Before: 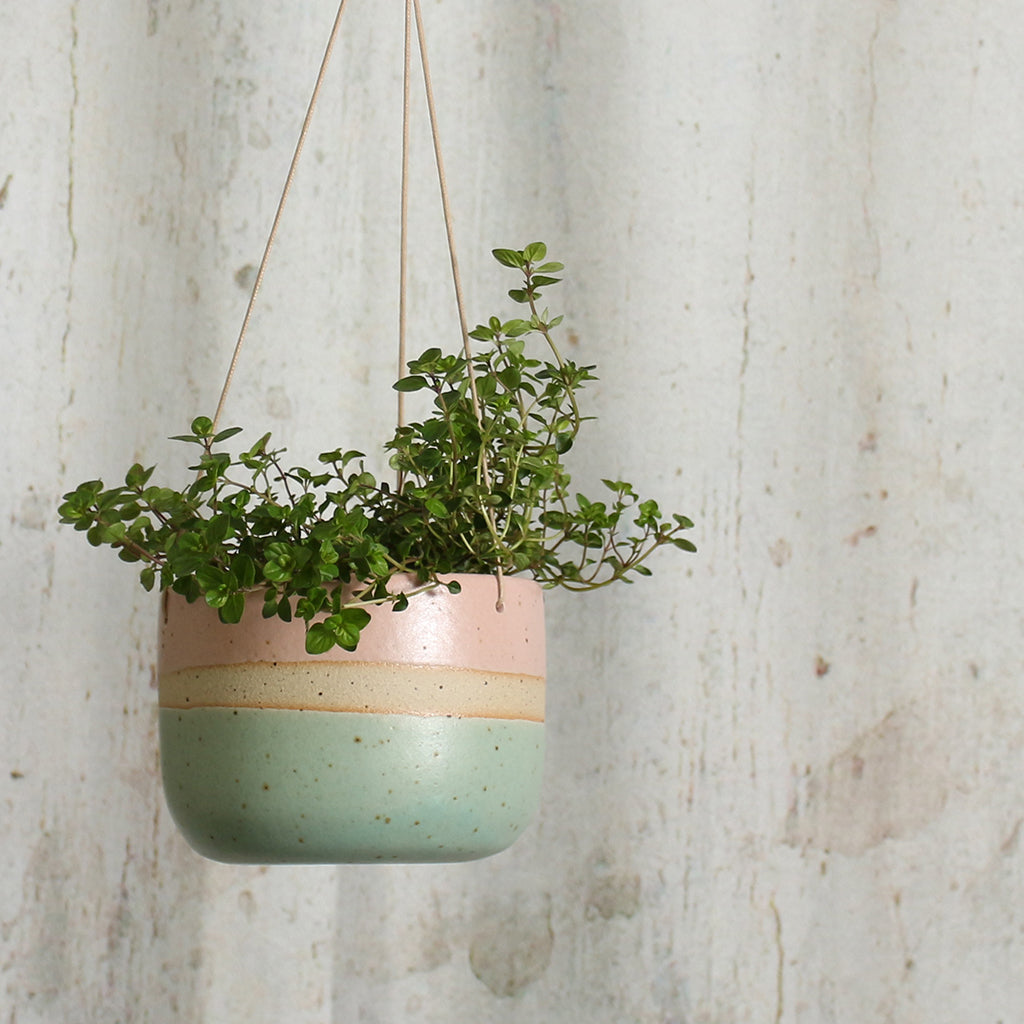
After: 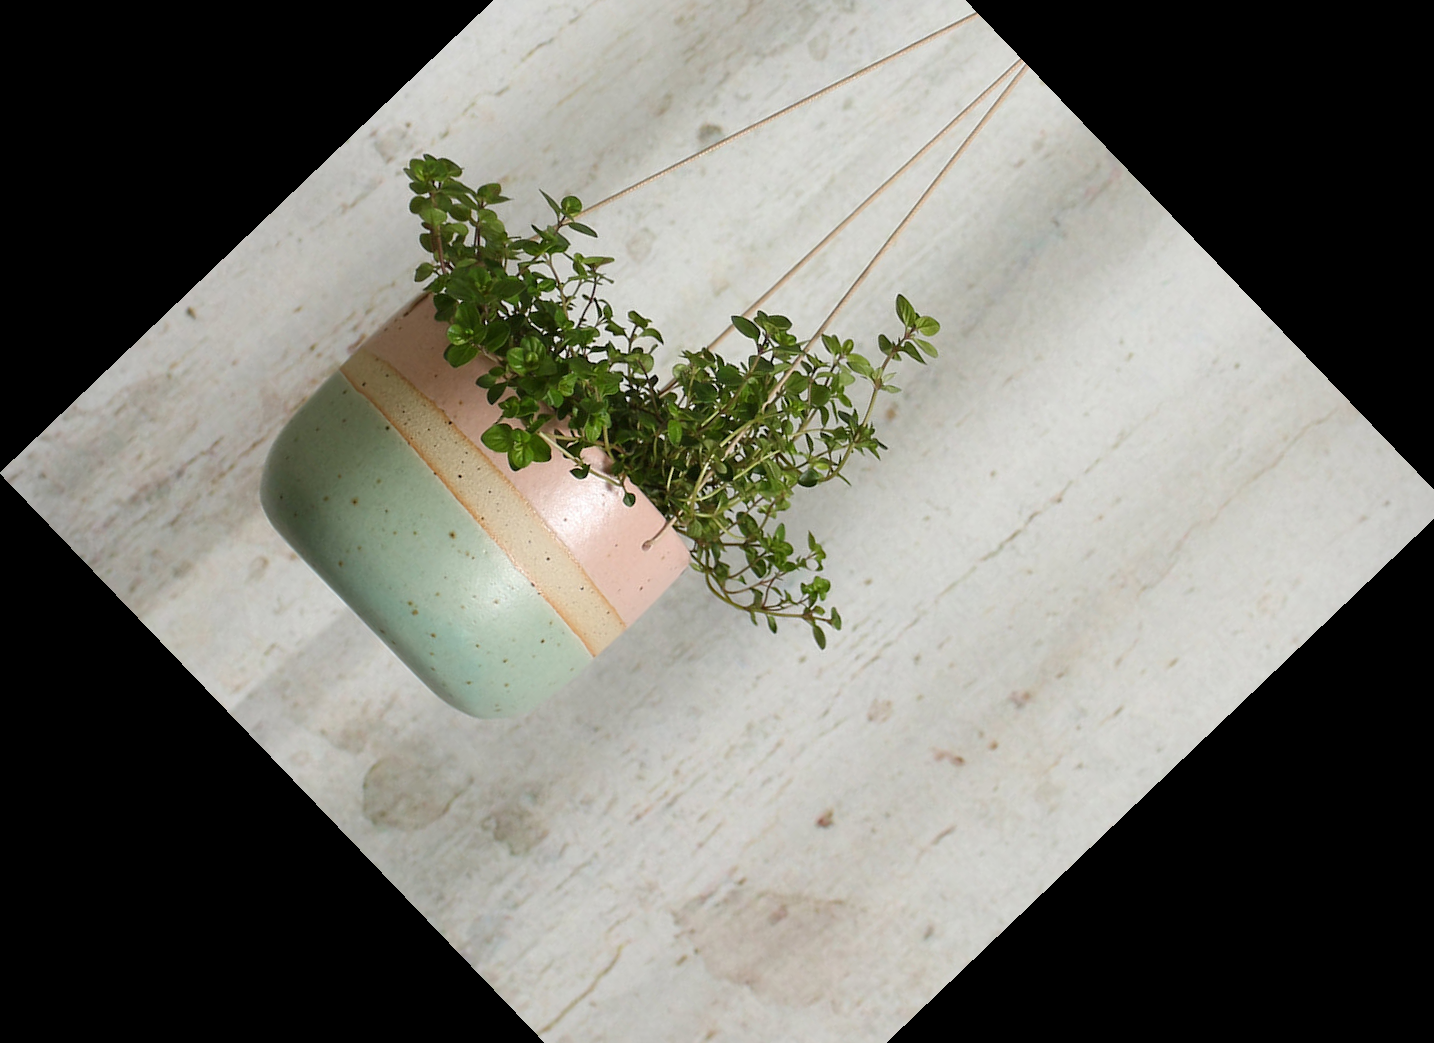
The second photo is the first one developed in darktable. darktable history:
crop and rotate: angle -46.26°, top 16.234%, right 0.912%, bottom 11.704%
vignetting: fall-off radius 63.6%
